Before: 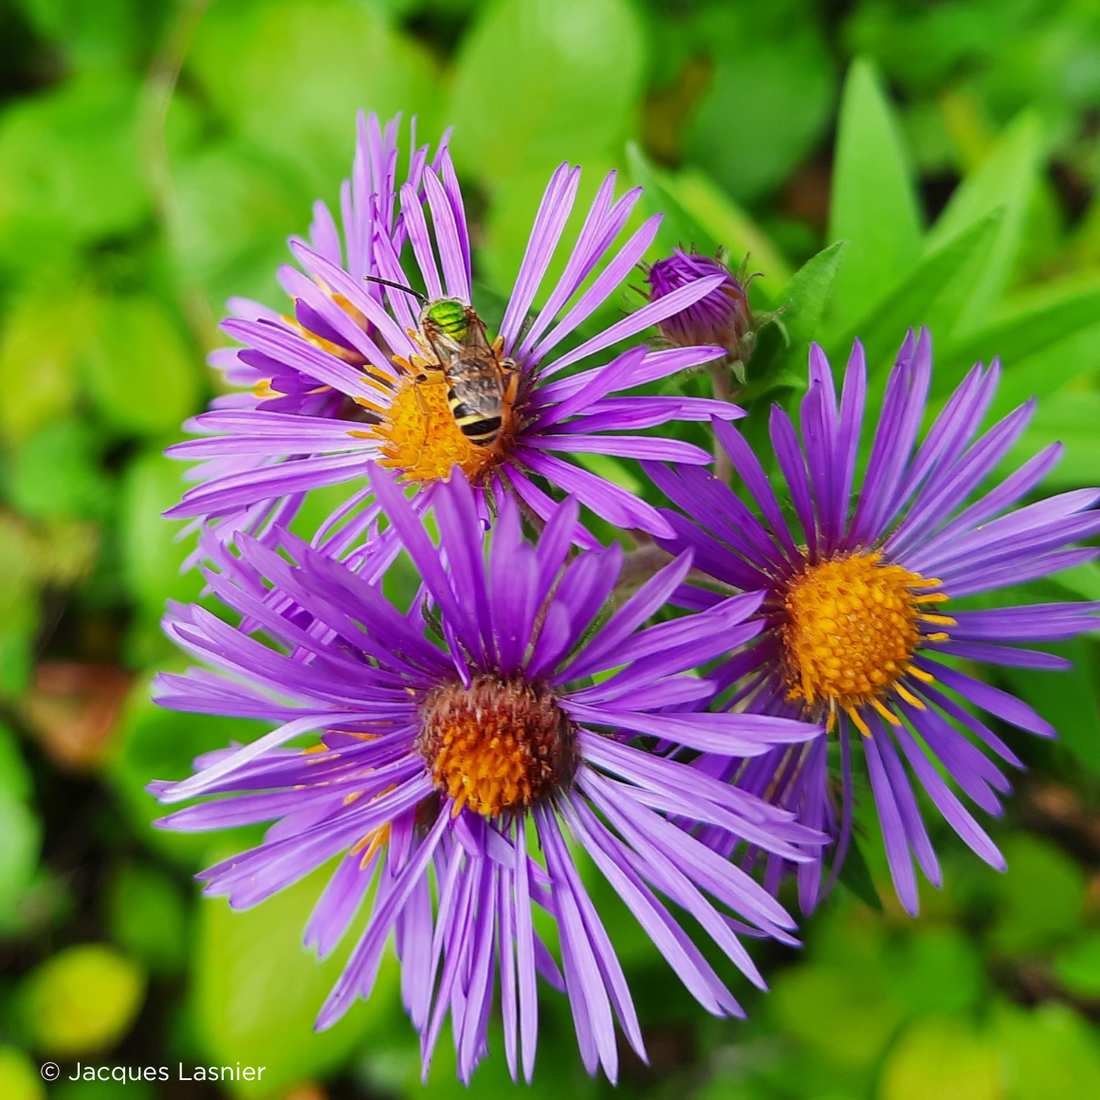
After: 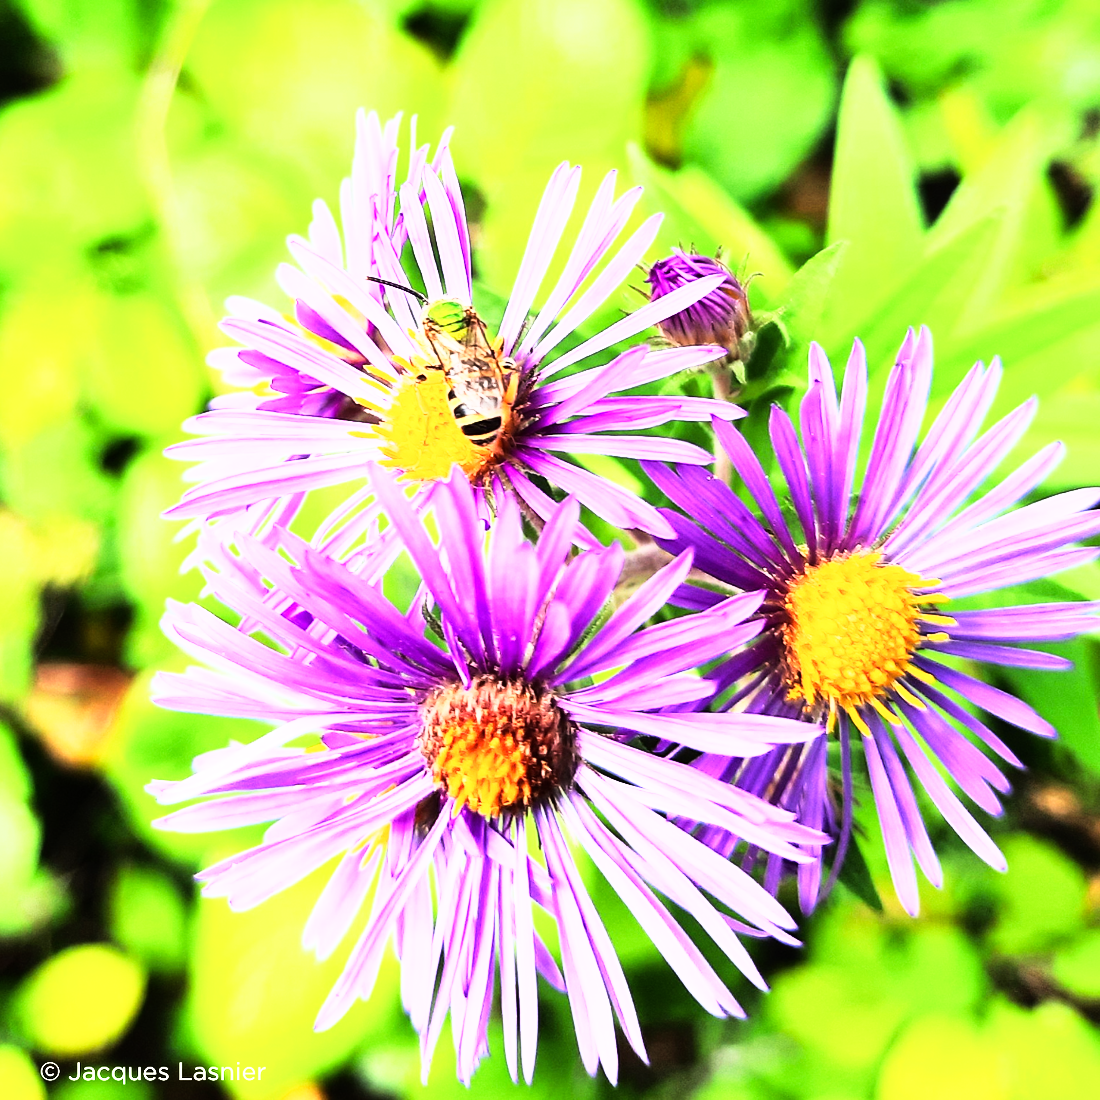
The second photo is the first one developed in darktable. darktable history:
rgb curve: curves: ch0 [(0, 0) (0.21, 0.15) (0.24, 0.21) (0.5, 0.75) (0.75, 0.96) (0.89, 0.99) (1, 1)]; ch1 [(0, 0.02) (0.21, 0.13) (0.25, 0.2) (0.5, 0.67) (0.75, 0.9) (0.89, 0.97) (1, 1)]; ch2 [(0, 0.02) (0.21, 0.13) (0.25, 0.2) (0.5, 0.67) (0.75, 0.9) (0.89, 0.97) (1, 1)], compensate middle gray true
exposure: black level correction 0, exposure 0.5 EV, compensate exposure bias true, compensate highlight preservation false
base curve: curves: ch0 [(0, 0) (0.688, 0.865) (1, 1)], preserve colors none
